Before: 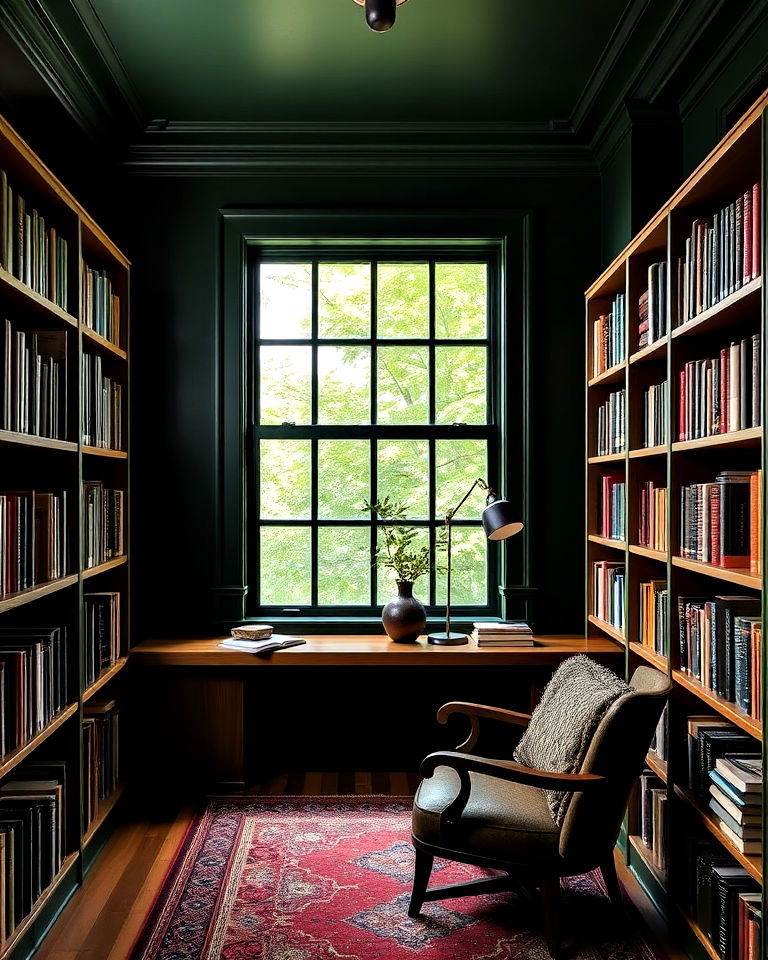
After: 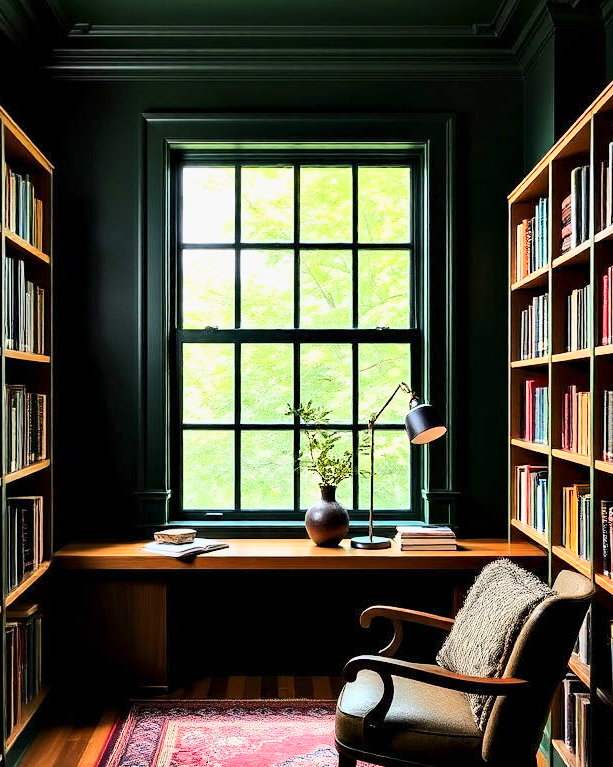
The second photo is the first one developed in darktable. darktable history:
base curve: curves: ch0 [(0, 0) (0.025, 0.046) (0.112, 0.277) (0.467, 0.74) (0.814, 0.929) (1, 0.942)]
crop and rotate: left 10.071%, top 10.071%, right 10.02%, bottom 10.02%
white balance: emerald 1
